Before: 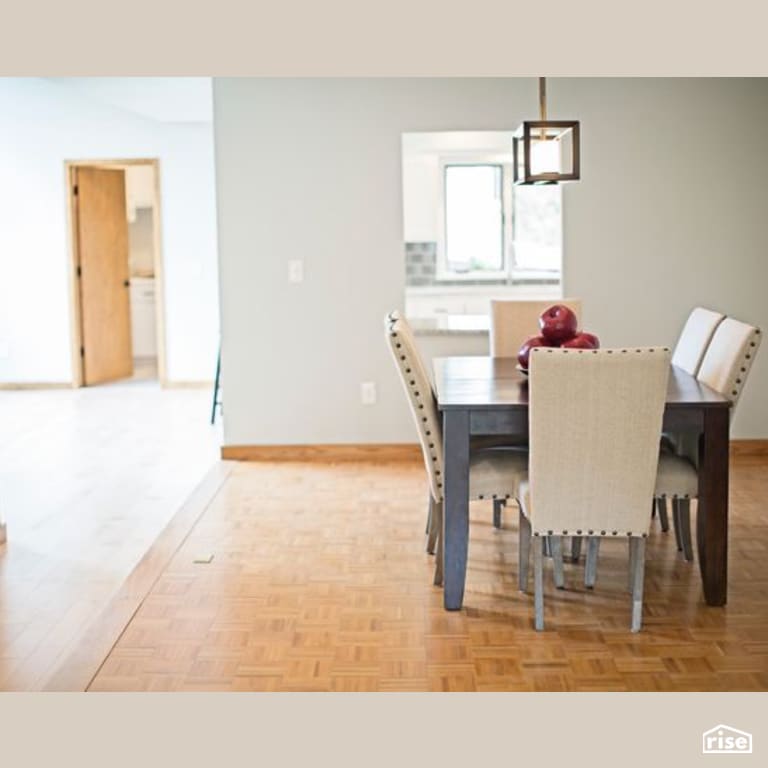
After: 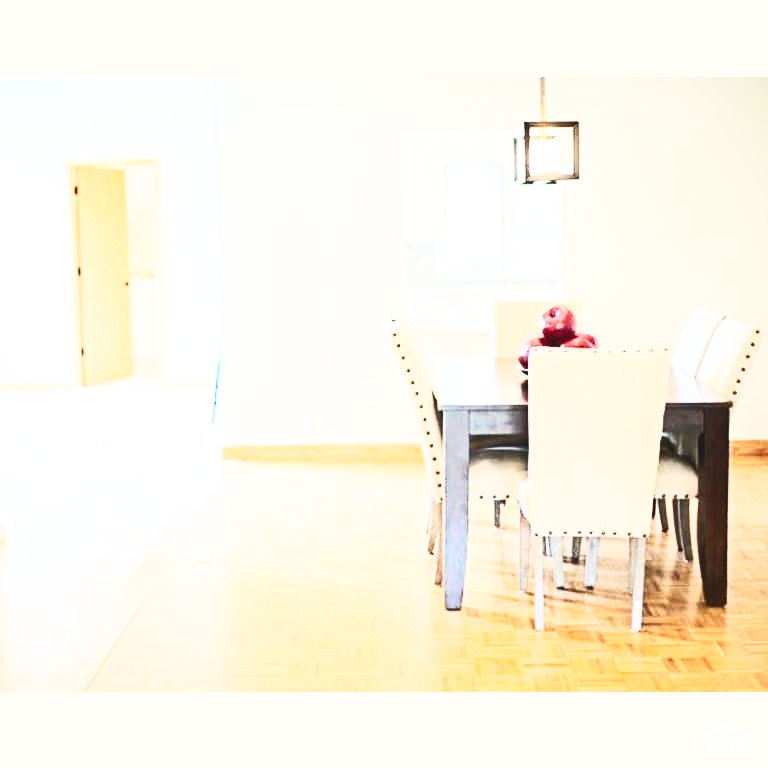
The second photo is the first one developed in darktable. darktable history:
contrast brightness saturation: contrast 0.631, brightness 0.357, saturation 0.135
base curve: curves: ch0 [(0, 0.007) (0.028, 0.063) (0.121, 0.311) (0.46, 0.743) (0.859, 0.957) (1, 1)], preserve colors none
